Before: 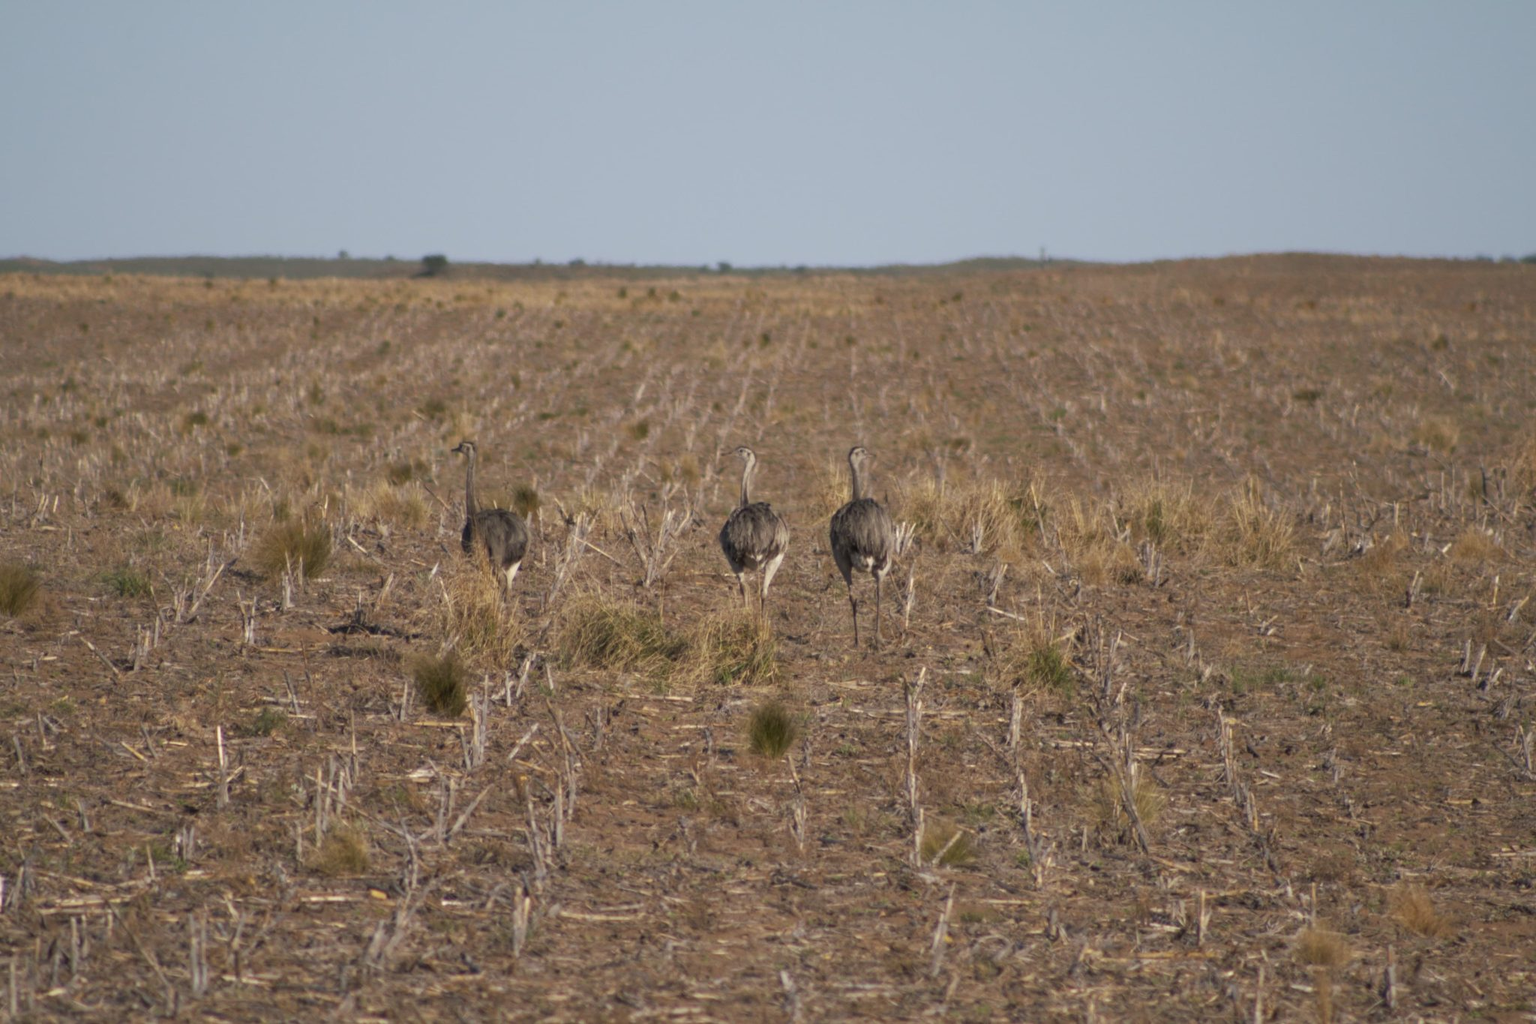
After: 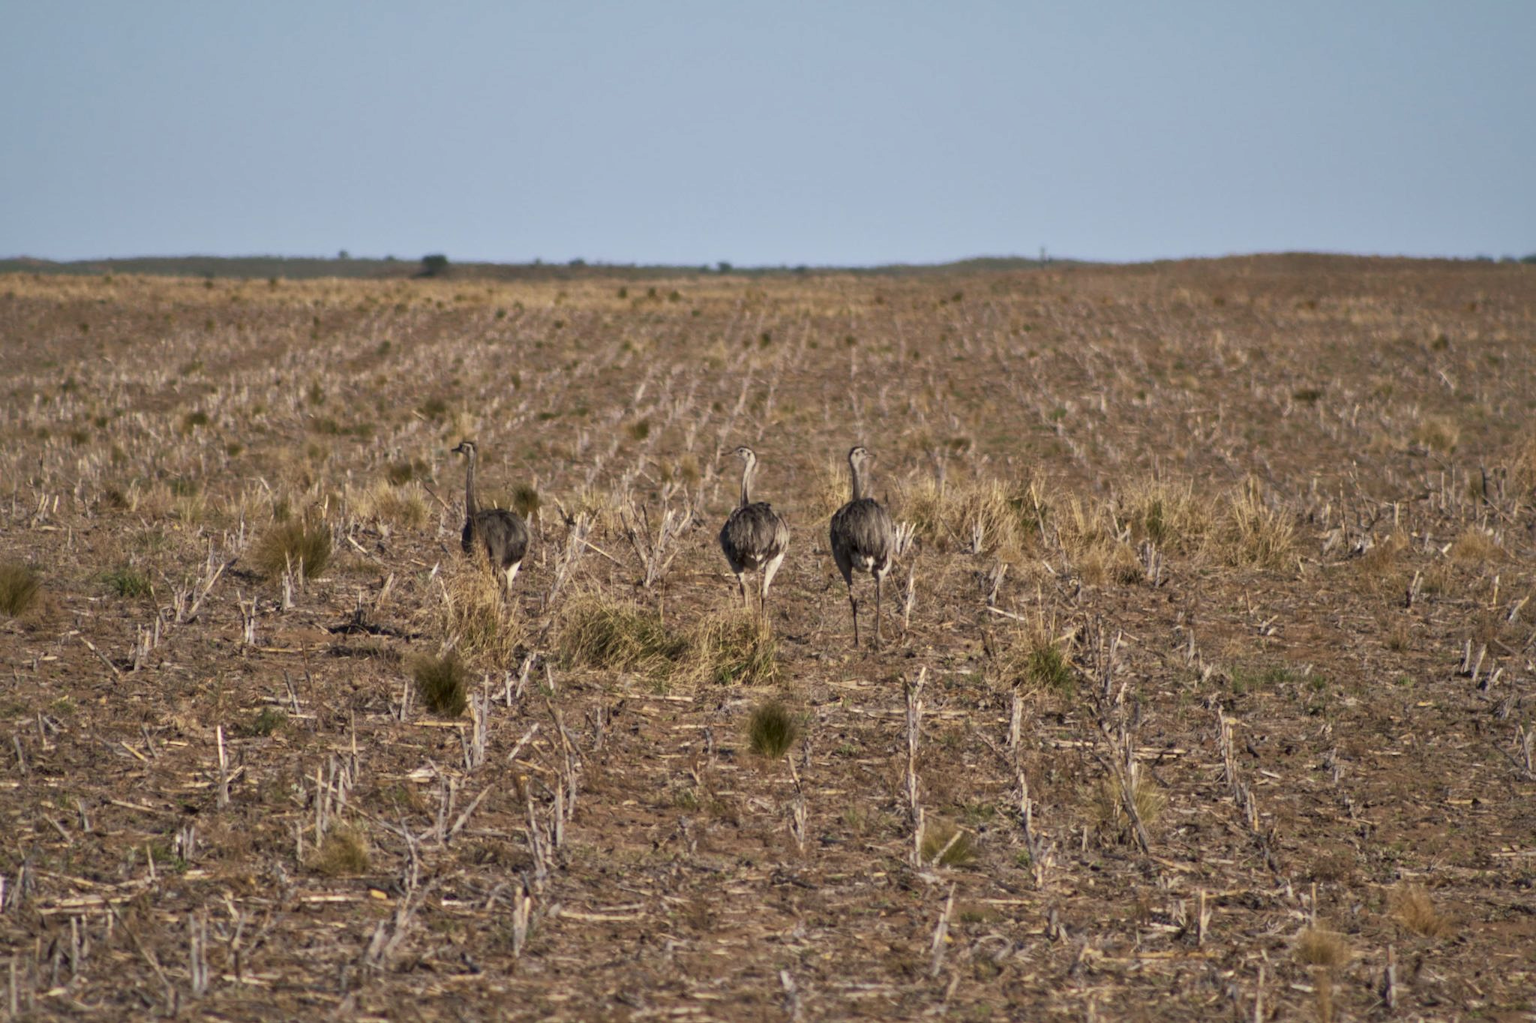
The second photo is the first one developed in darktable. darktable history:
white balance: red 0.988, blue 1.017
local contrast: mode bilateral grid, contrast 20, coarseness 50, detail 150%, midtone range 0.2
velvia: strength 15%
